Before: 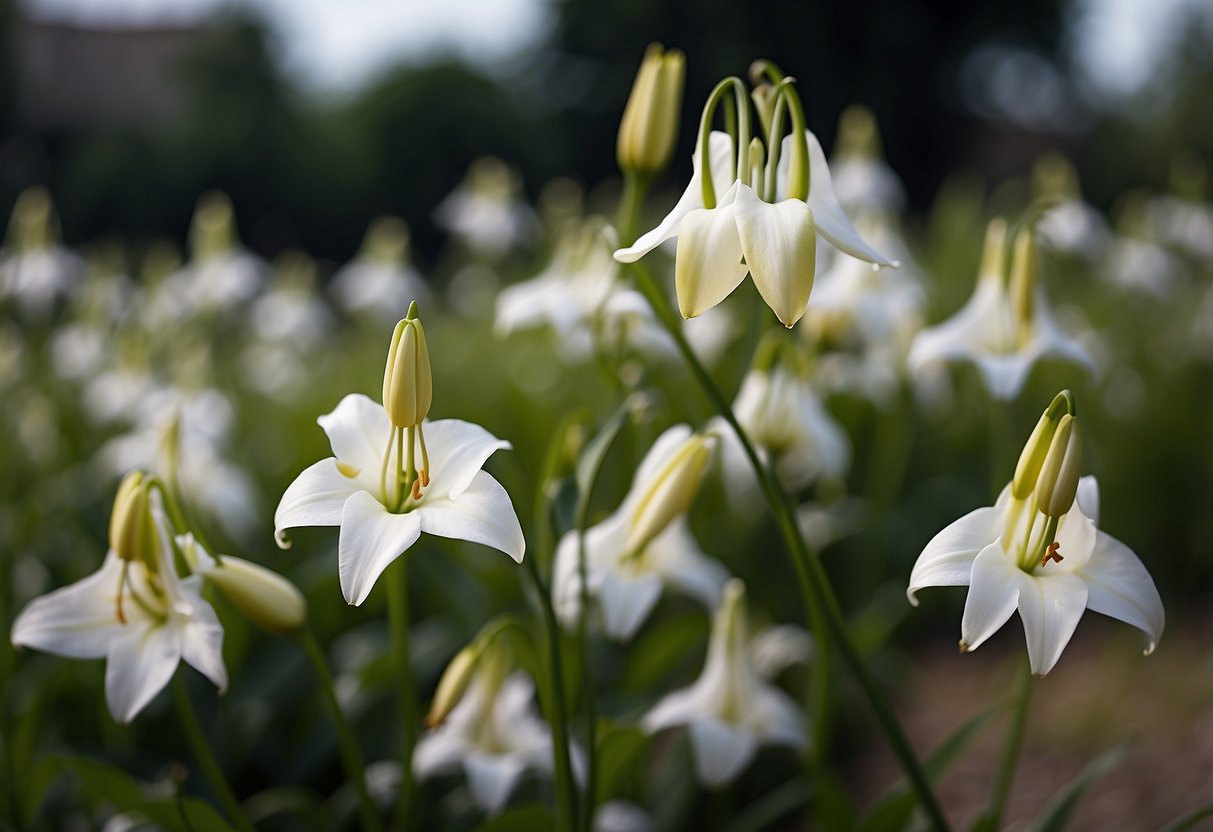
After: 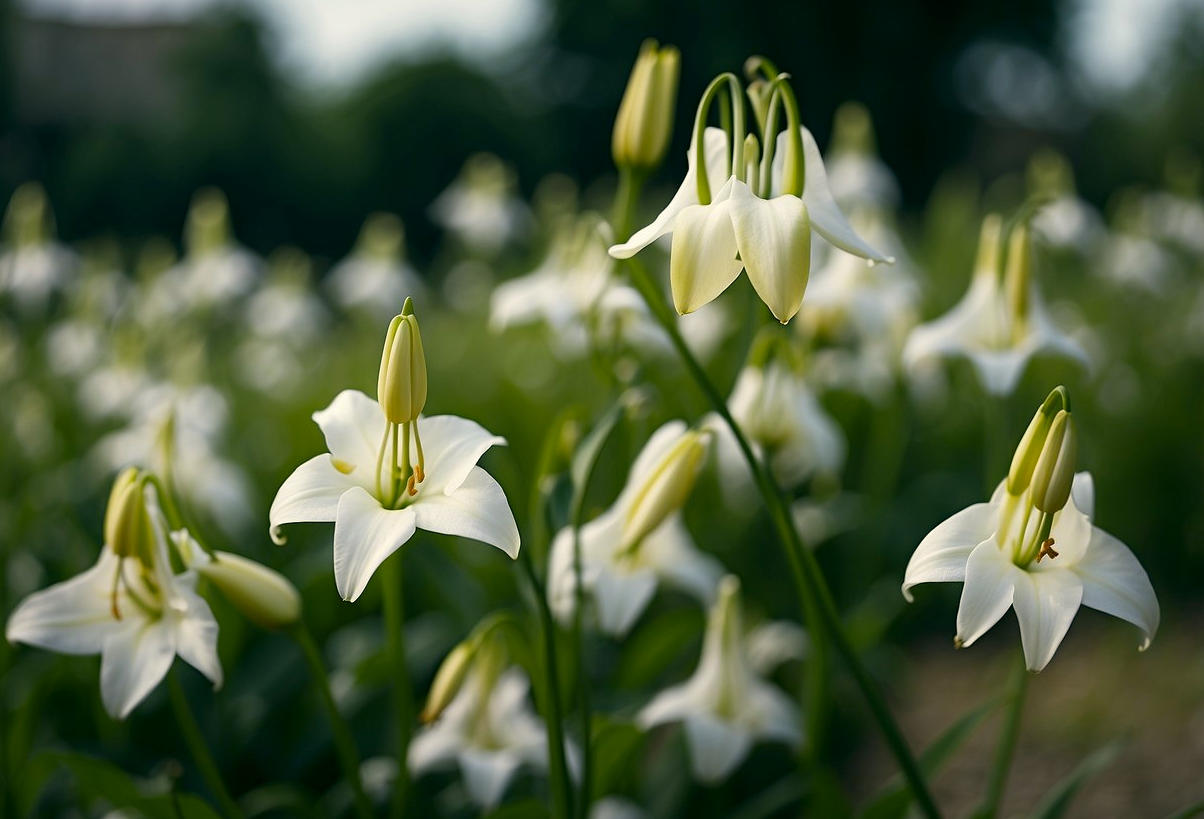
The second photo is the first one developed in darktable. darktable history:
color correction: highlights a* -0.385, highlights b* 9.26, shadows a* -9.21, shadows b* 1.53
crop: left 0.463%, top 0.521%, right 0.206%, bottom 0.944%
